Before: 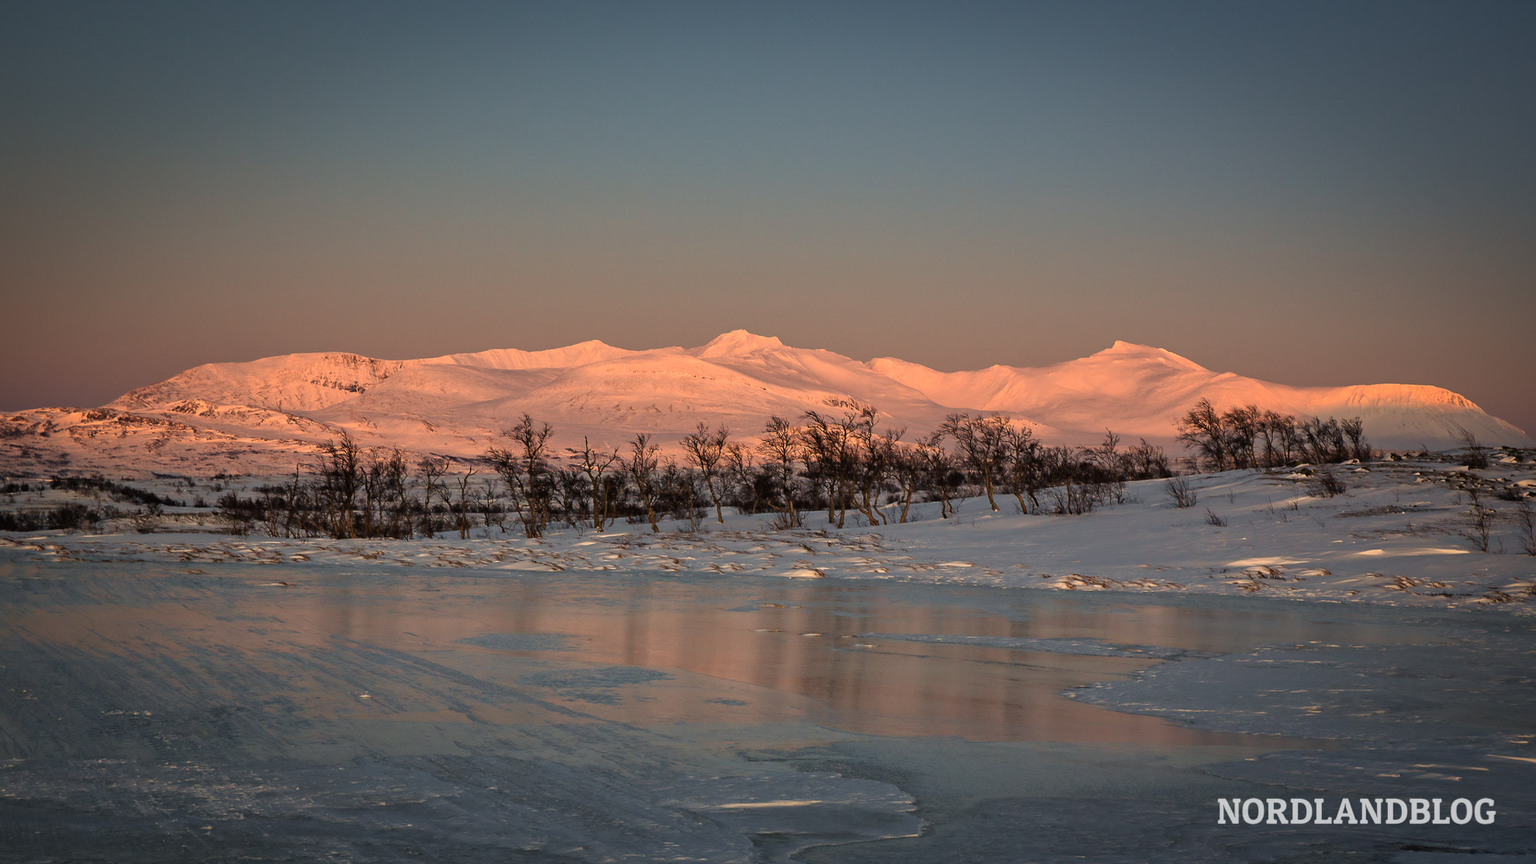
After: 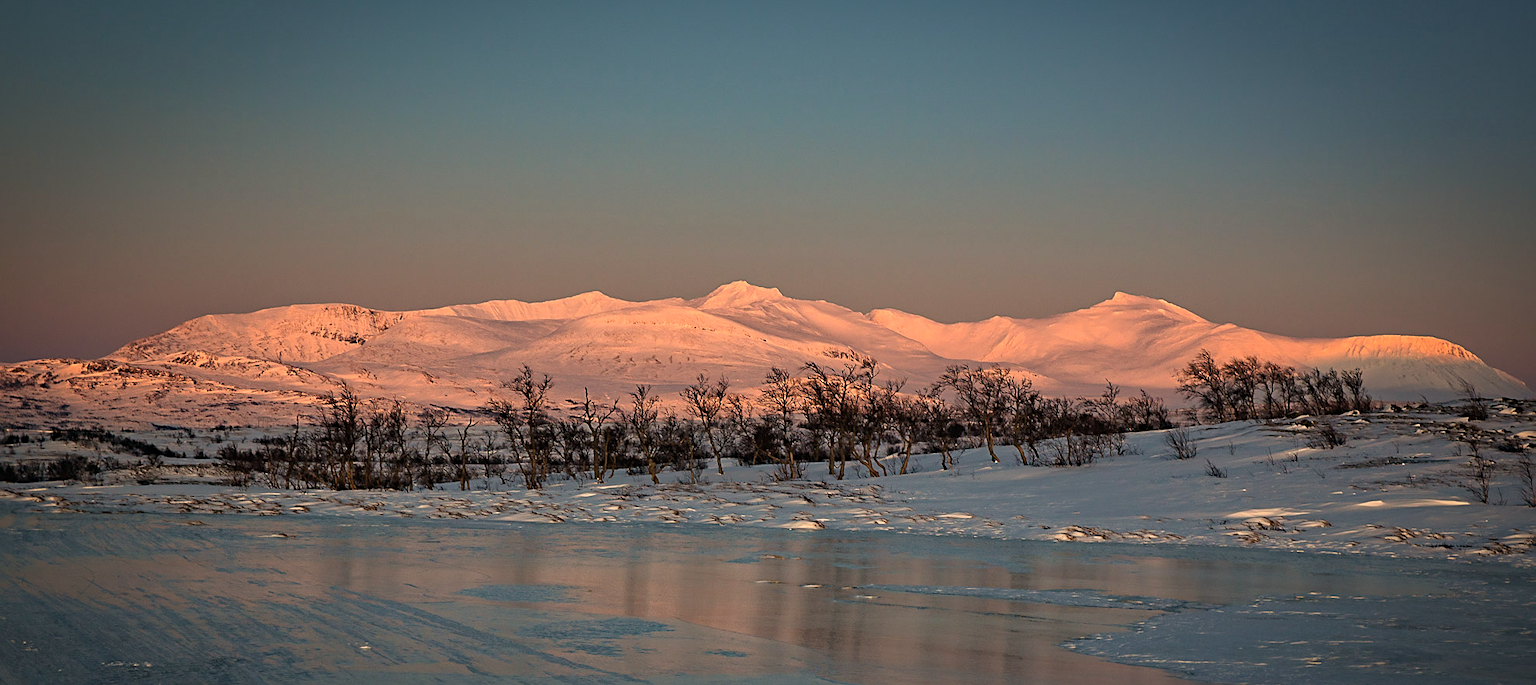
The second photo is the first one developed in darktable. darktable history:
sharpen: on, module defaults
haze removal: compatibility mode true, adaptive false
crop and rotate: top 5.667%, bottom 14.937%
